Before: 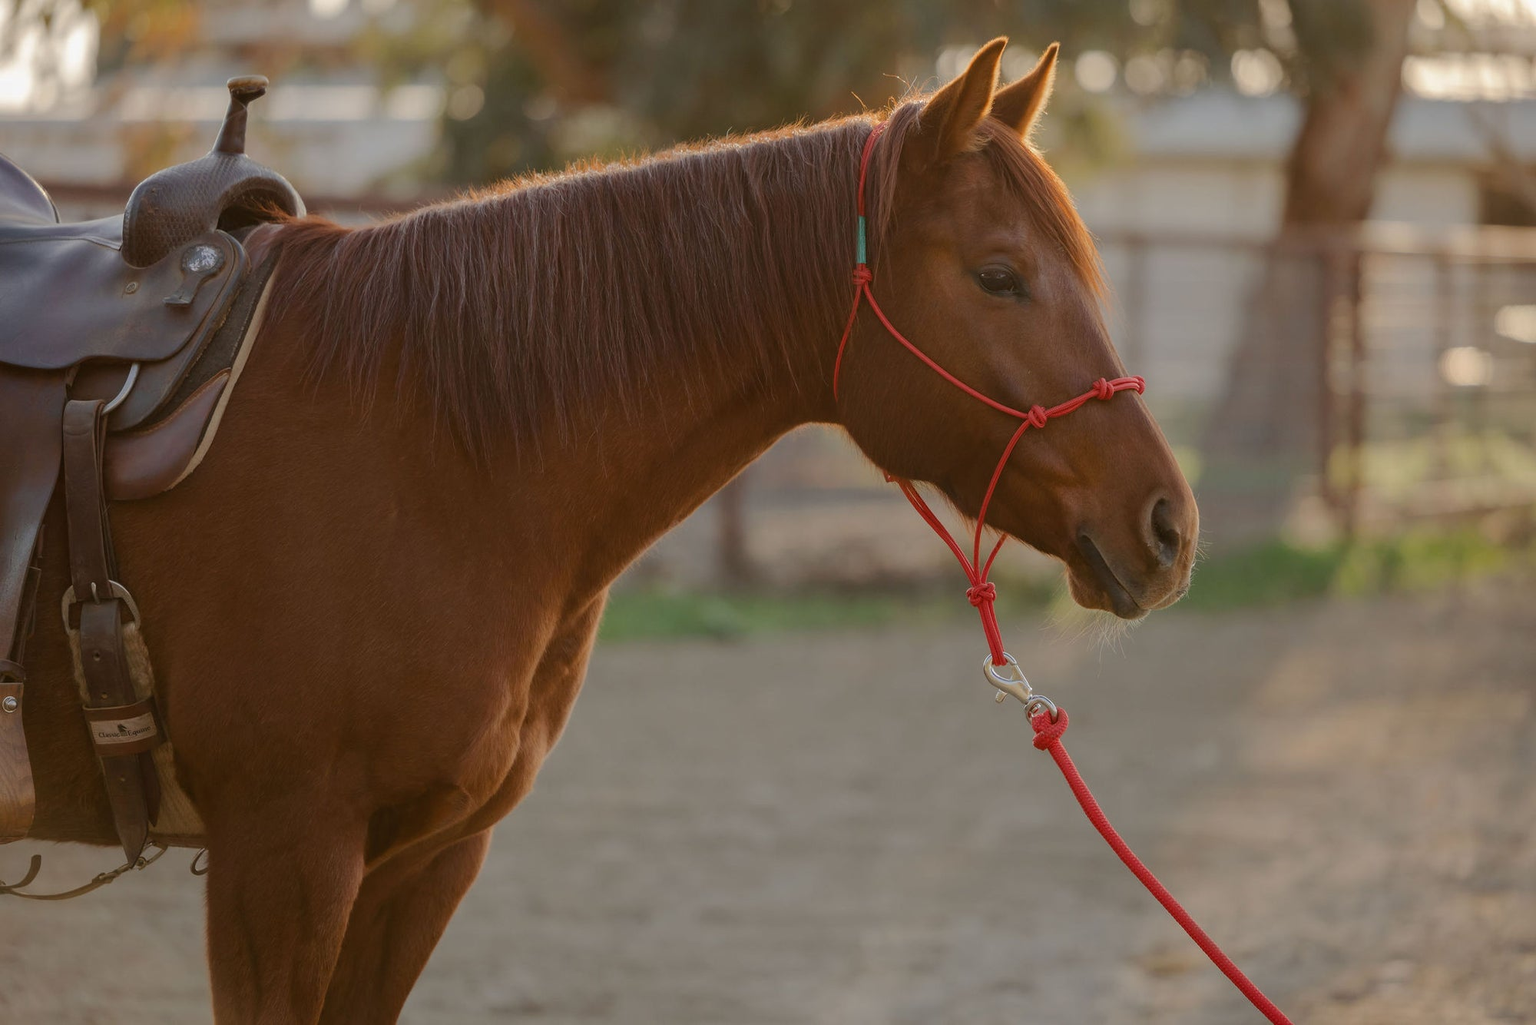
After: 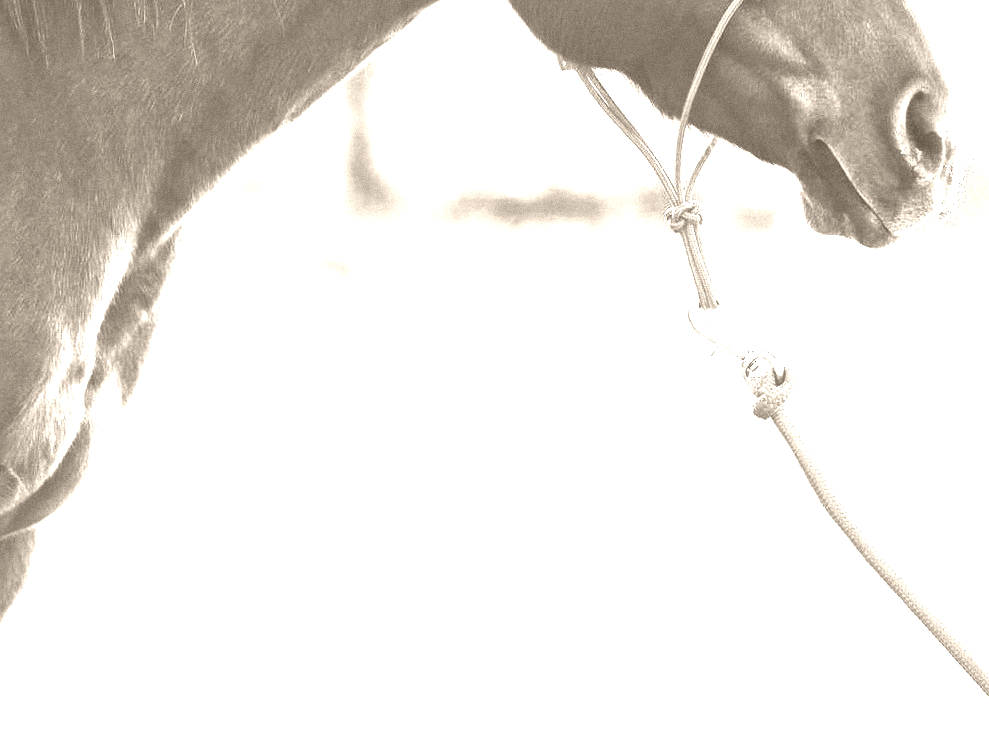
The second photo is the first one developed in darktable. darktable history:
crop: left 29.672%, top 41.786%, right 20.851%, bottom 3.487%
exposure: exposure 0.95 EV, compensate highlight preservation false
color contrast: green-magenta contrast 1.55, blue-yellow contrast 1.83
local contrast: mode bilateral grid, contrast 20, coarseness 20, detail 150%, midtone range 0.2
contrast brightness saturation: contrast 0.83, brightness 0.59, saturation 0.59
colorize: hue 34.49°, saturation 35.33%, source mix 100%, version 1
grain: mid-tones bias 0%
